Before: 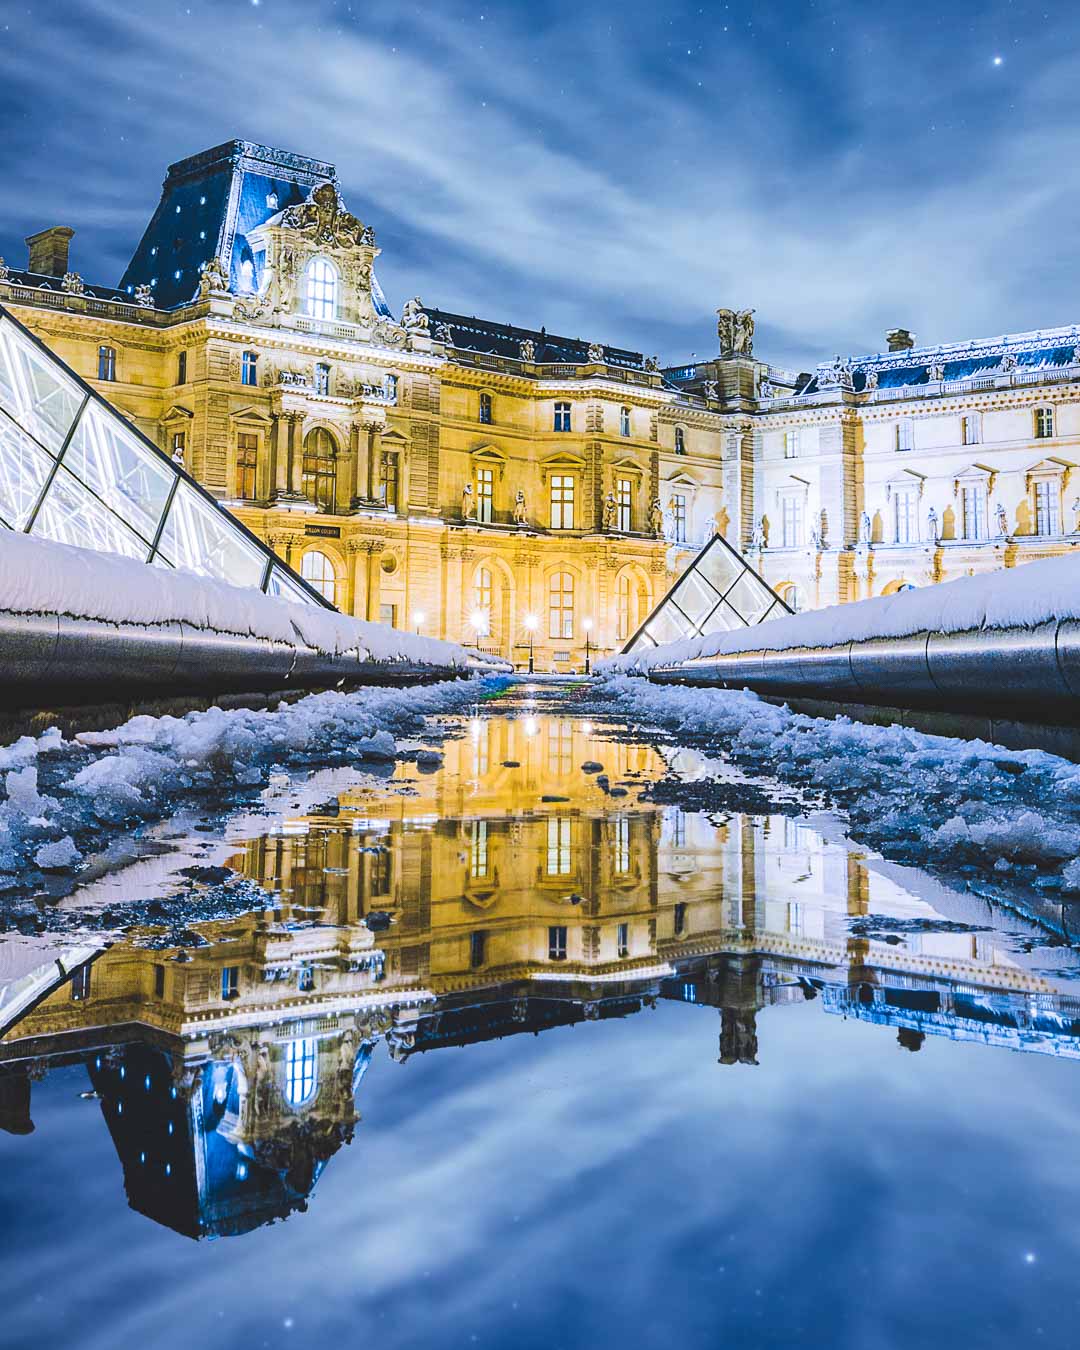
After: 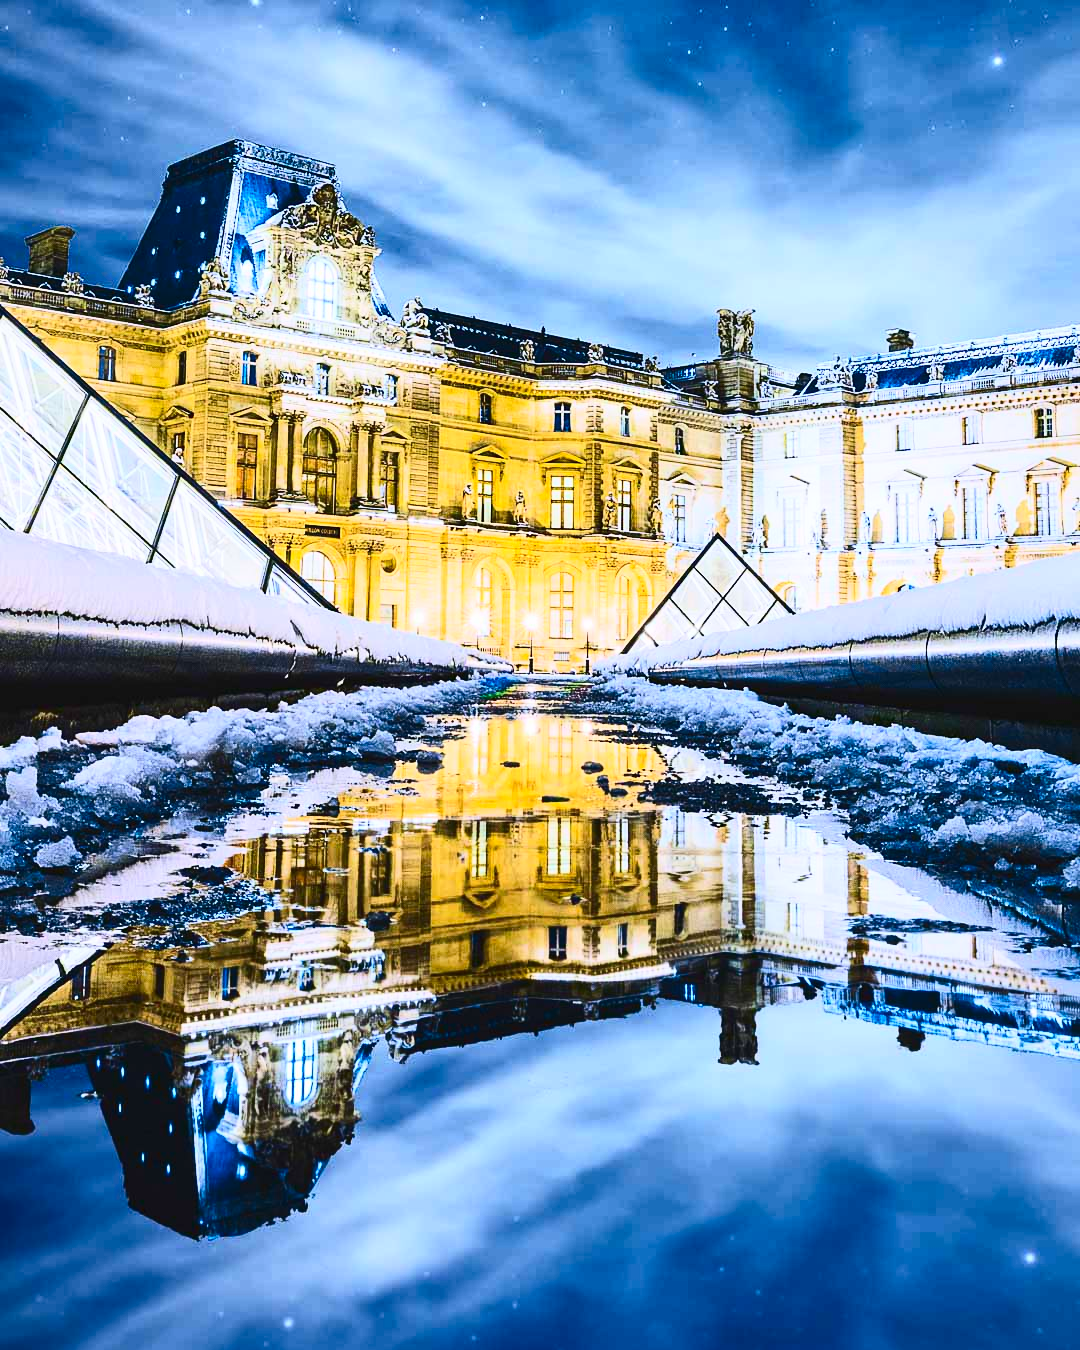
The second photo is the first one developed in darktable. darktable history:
contrast brightness saturation: contrast 0.4, brightness 0.05, saturation 0.25
base curve: curves: ch0 [(0, 0) (0.989, 0.992)], preserve colors none
exposure: exposure -0.072 EV, compensate highlight preservation false
